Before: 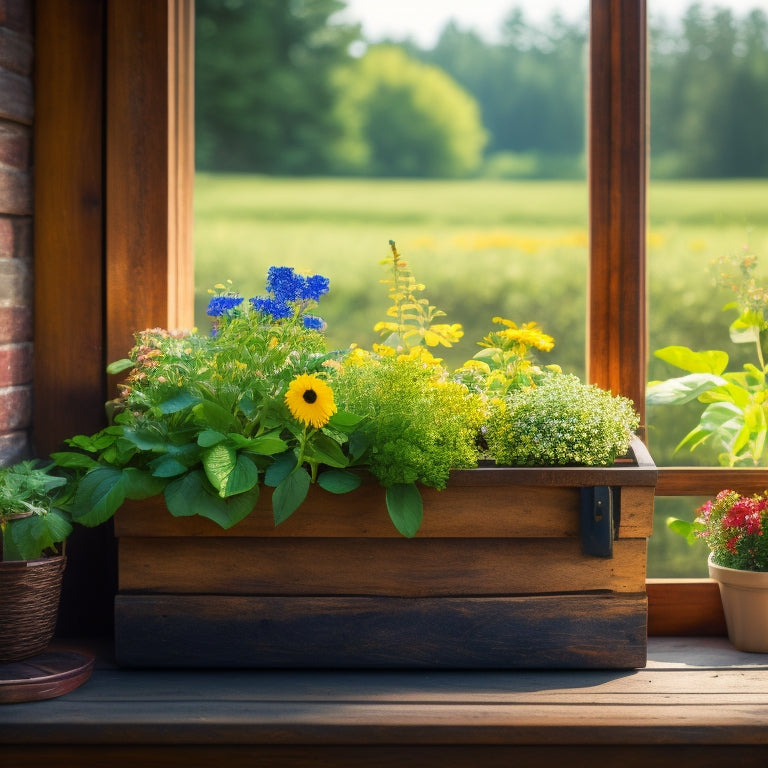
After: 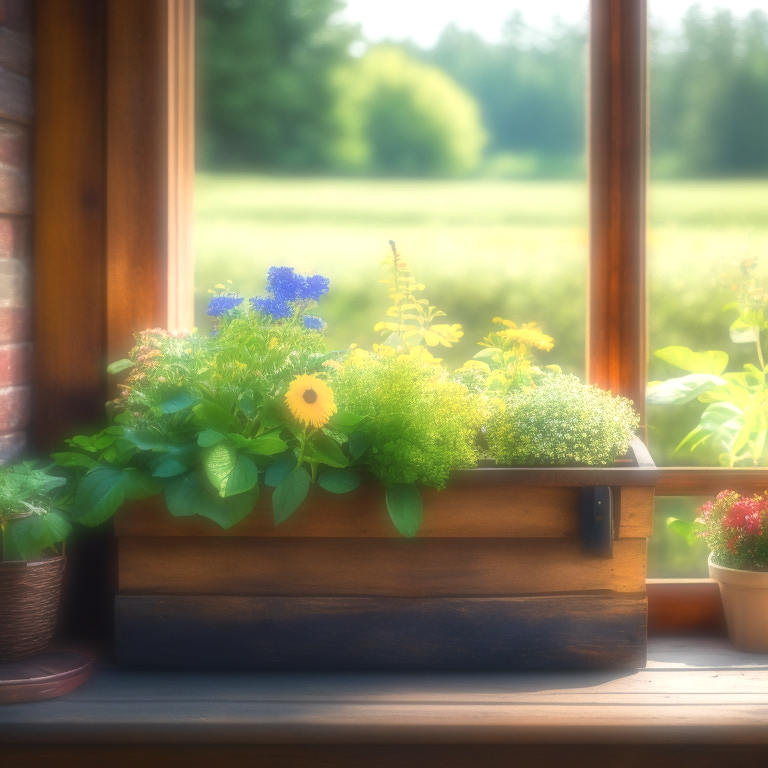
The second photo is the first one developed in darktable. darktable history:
exposure: black level correction -0.002, exposure 0.54 EV, compensate highlight preservation false
soften: on, module defaults
